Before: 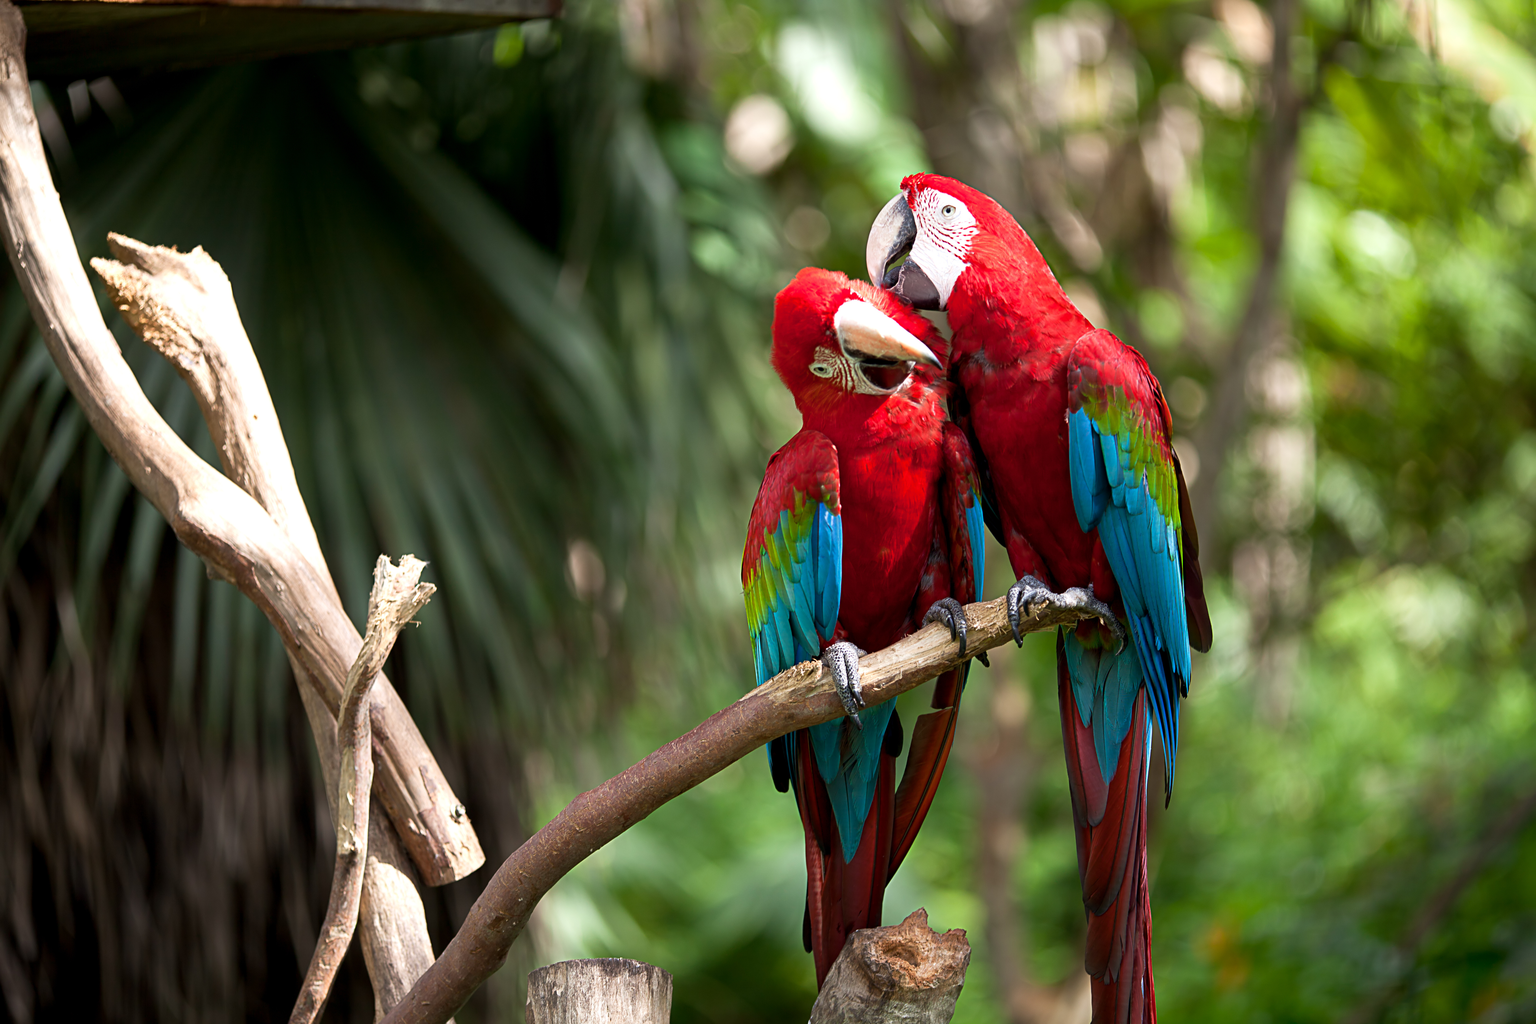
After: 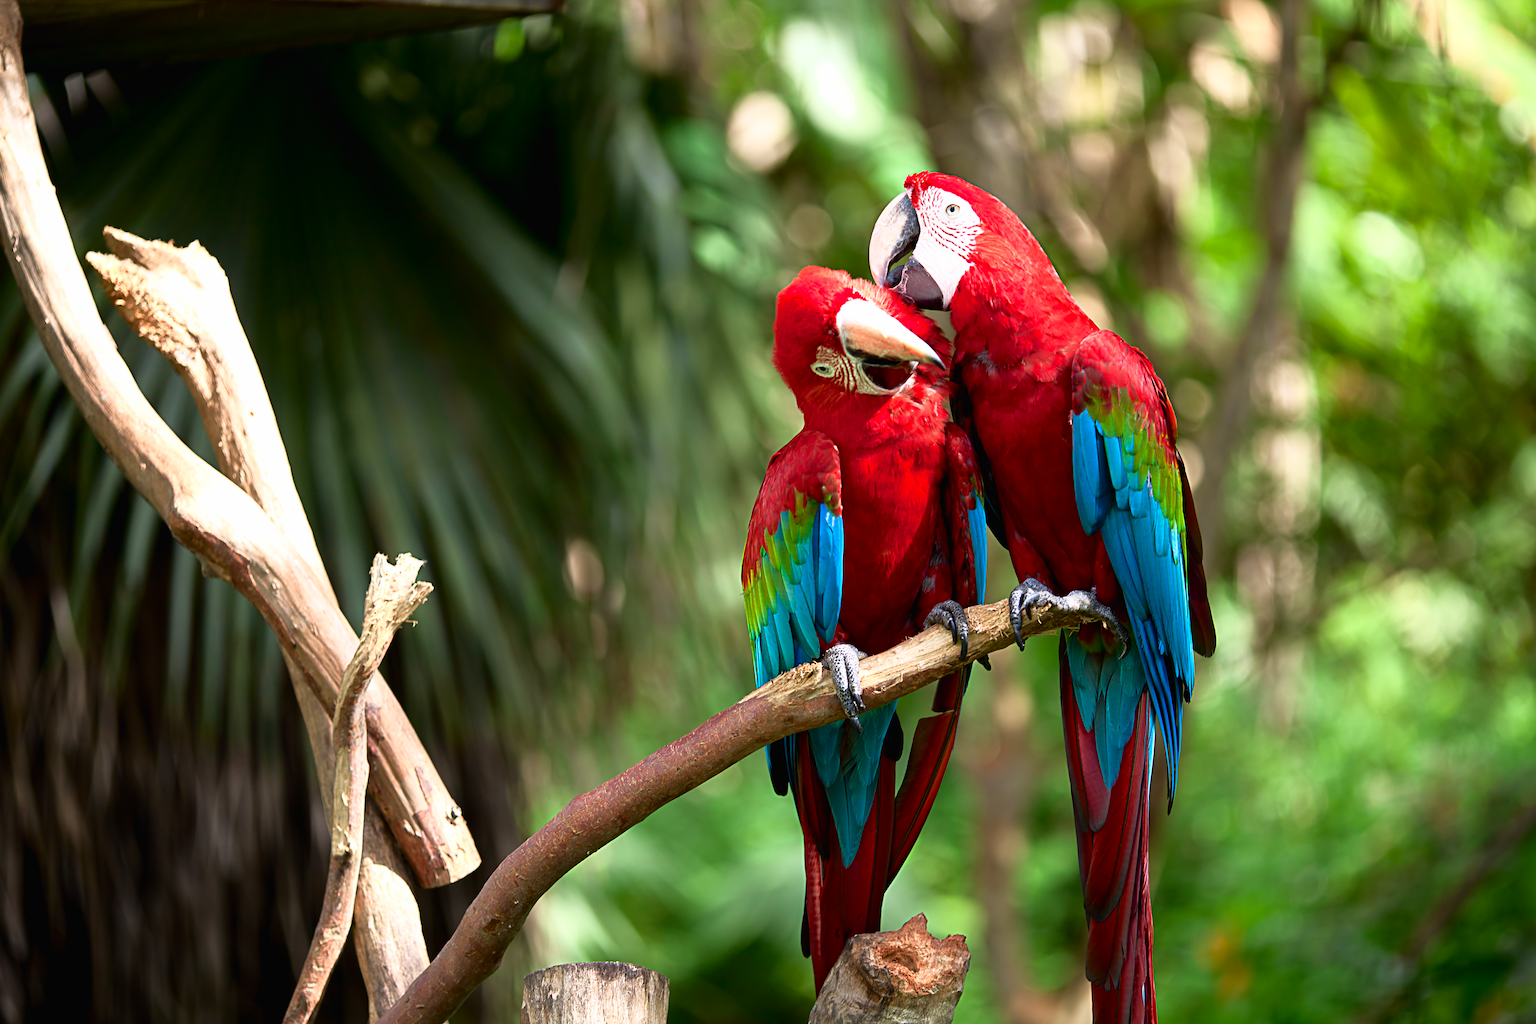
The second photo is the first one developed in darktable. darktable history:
crop and rotate: angle -0.348°
tone curve: curves: ch0 [(0, 0.01) (0.037, 0.032) (0.131, 0.108) (0.275, 0.286) (0.483, 0.517) (0.61, 0.661) (0.697, 0.768) (0.797, 0.876) (0.888, 0.952) (0.997, 0.995)]; ch1 [(0, 0) (0.312, 0.262) (0.425, 0.402) (0.5, 0.5) (0.527, 0.532) (0.556, 0.585) (0.683, 0.706) (0.746, 0.77) (1, 1)]; ch2 [(0, 0) (0.223, 0.185) (0.333, 0.284) (0.432, 0.4) (0.502, 0.502) (0.525, 0.527) (0.545, 0.564) (0.587, 0.613) (0.636, 0.654) (0.711, 0.729) (0.845, 0.855) (0.998, 0.977)], color space Lab, independent channels, preserve colors none
